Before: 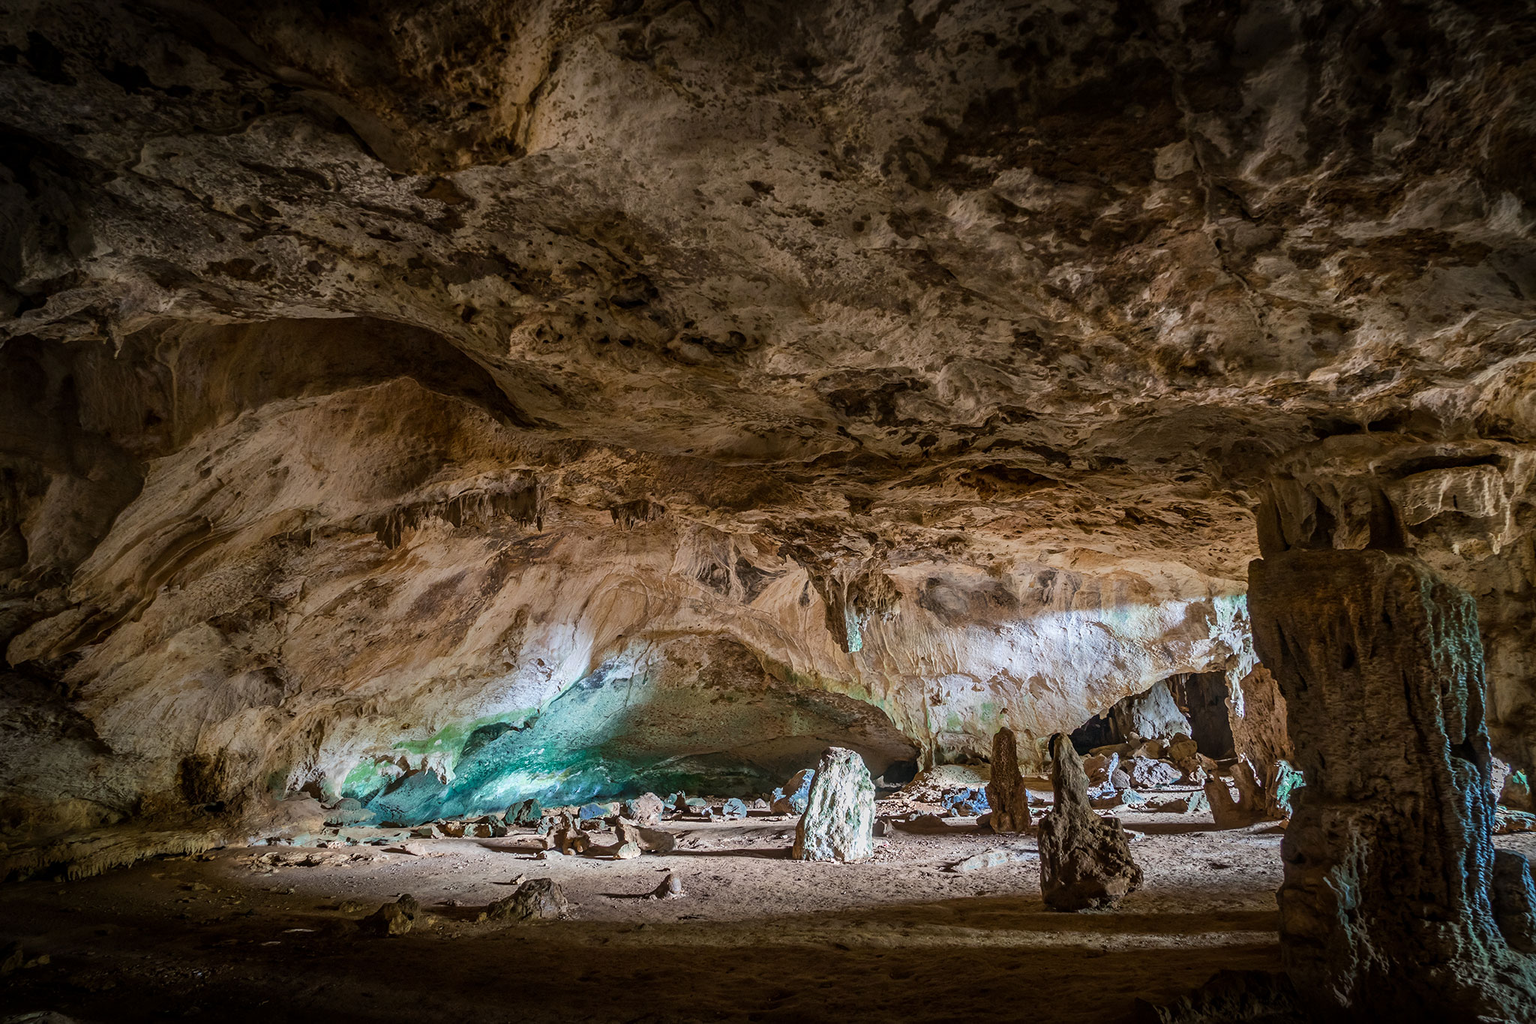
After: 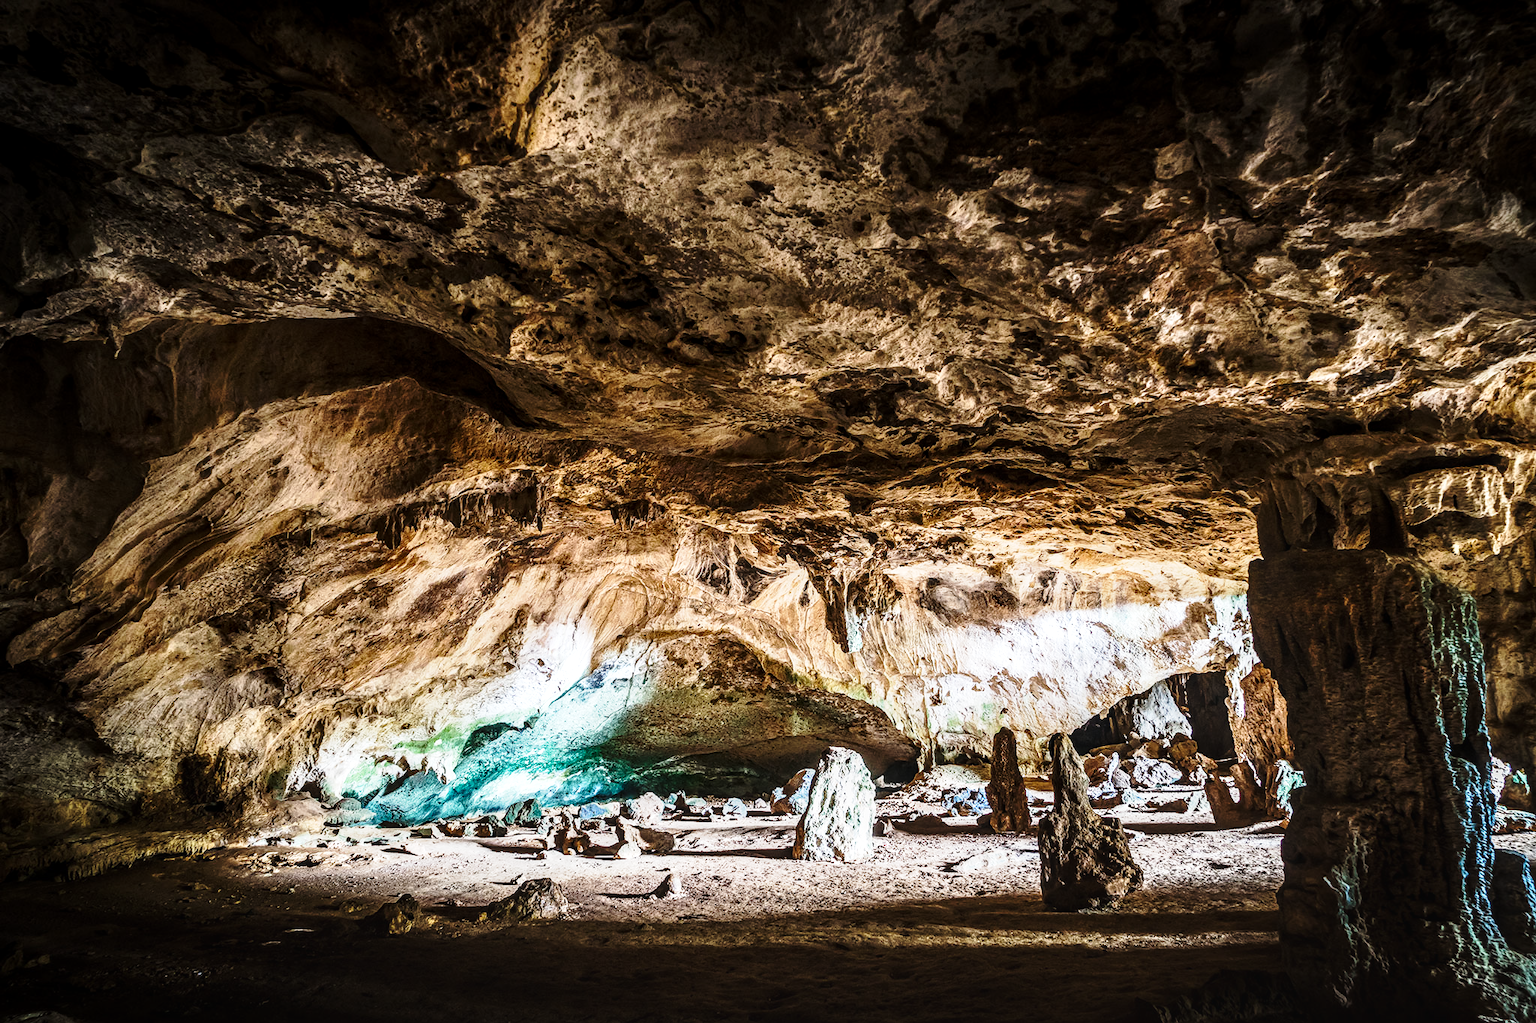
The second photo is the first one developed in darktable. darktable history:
local contrast: on, module defaults
tone equalizer: -8 EV -1.08 EV, -7 EV -1.01 EV, -6 EV -0.867 EV, -5 EV -0.578 EV, -3 EV 0.578 EV, -2 EV 0.867 EV, -1 EV 1.01 EV, +0 EV 1.08 EV, edges refinement/feathering 500, mask exposure compensation -1.57 EV, preserve details no
tone curve: curves: ch0 [(0, 0) (0.003, 0.003) (0.011, 0.012) (0.025, 0.026) (0.044, 0.046) (0.069, 0.072) (0.1, 0.104) (0.136, 0.141) (0.177, 0.184) (0.224, 0.233) (0.277, 0.288) (0.335, 0.348) (0.399, 0.414) (0.468, 0.486) (0.543, 0.564) (0.623, 0.647) (0.709, 0.736) (0.801, 0.831) (0.898, 0.921) (1, 1)], preserve colors none
base curve: curves: ch0 [(0, 0) (0.028, 0.03) (0.121, 0.232) (0.46, 0.748) (0.859, 0.968) (1, 1)], preserve colors none
